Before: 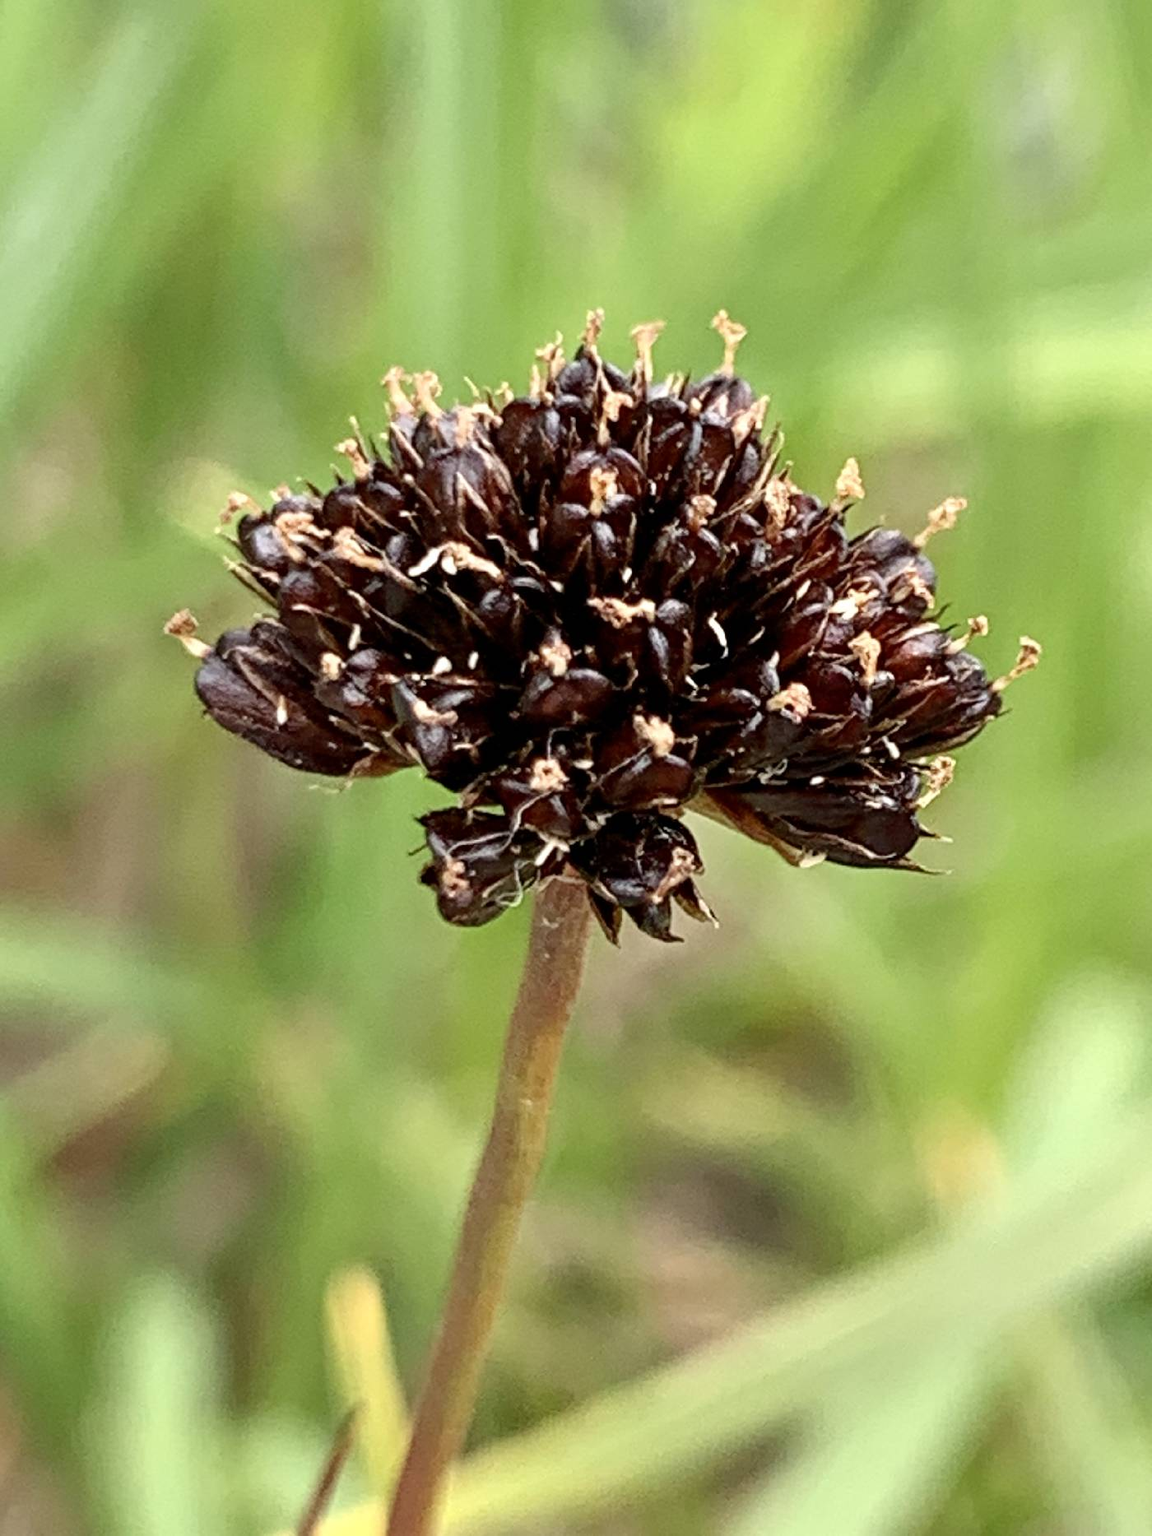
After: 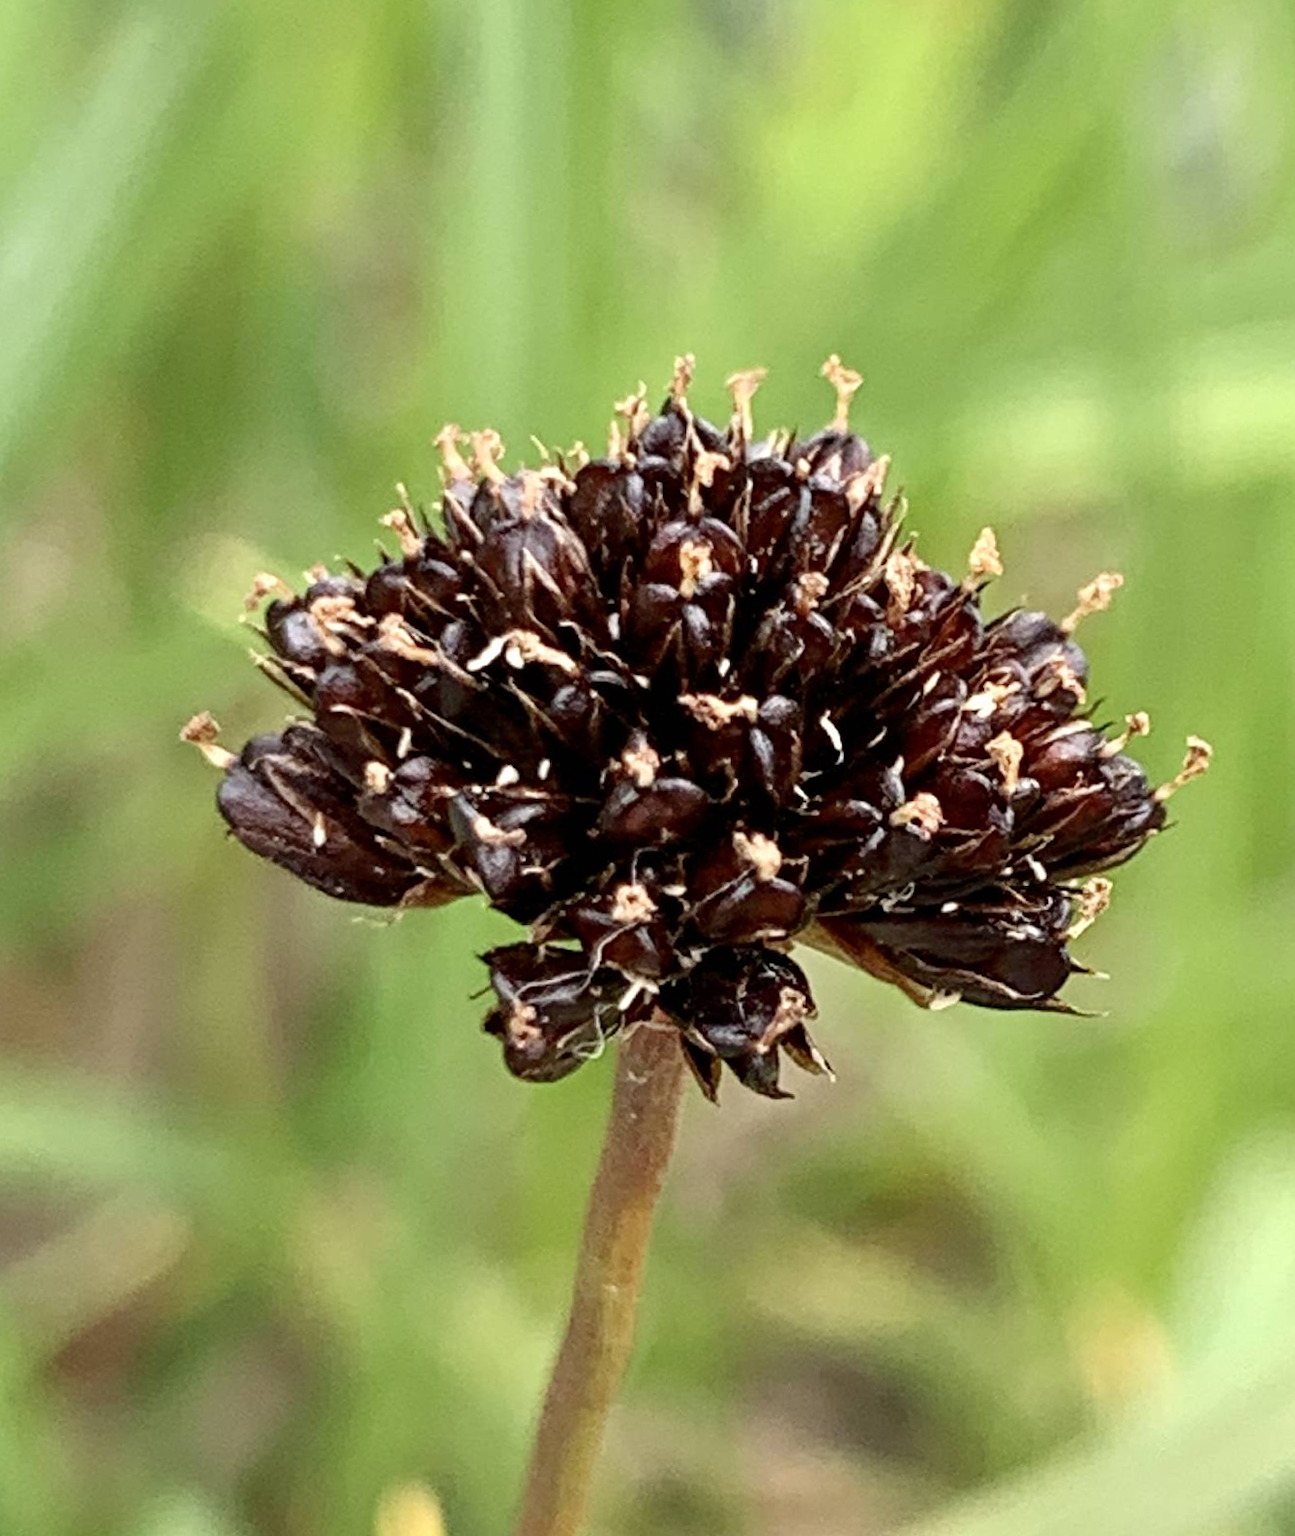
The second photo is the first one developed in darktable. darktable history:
crop and rotate: angle 0.445°, left 0.355%, right 2.962%, bottom 14.109%
